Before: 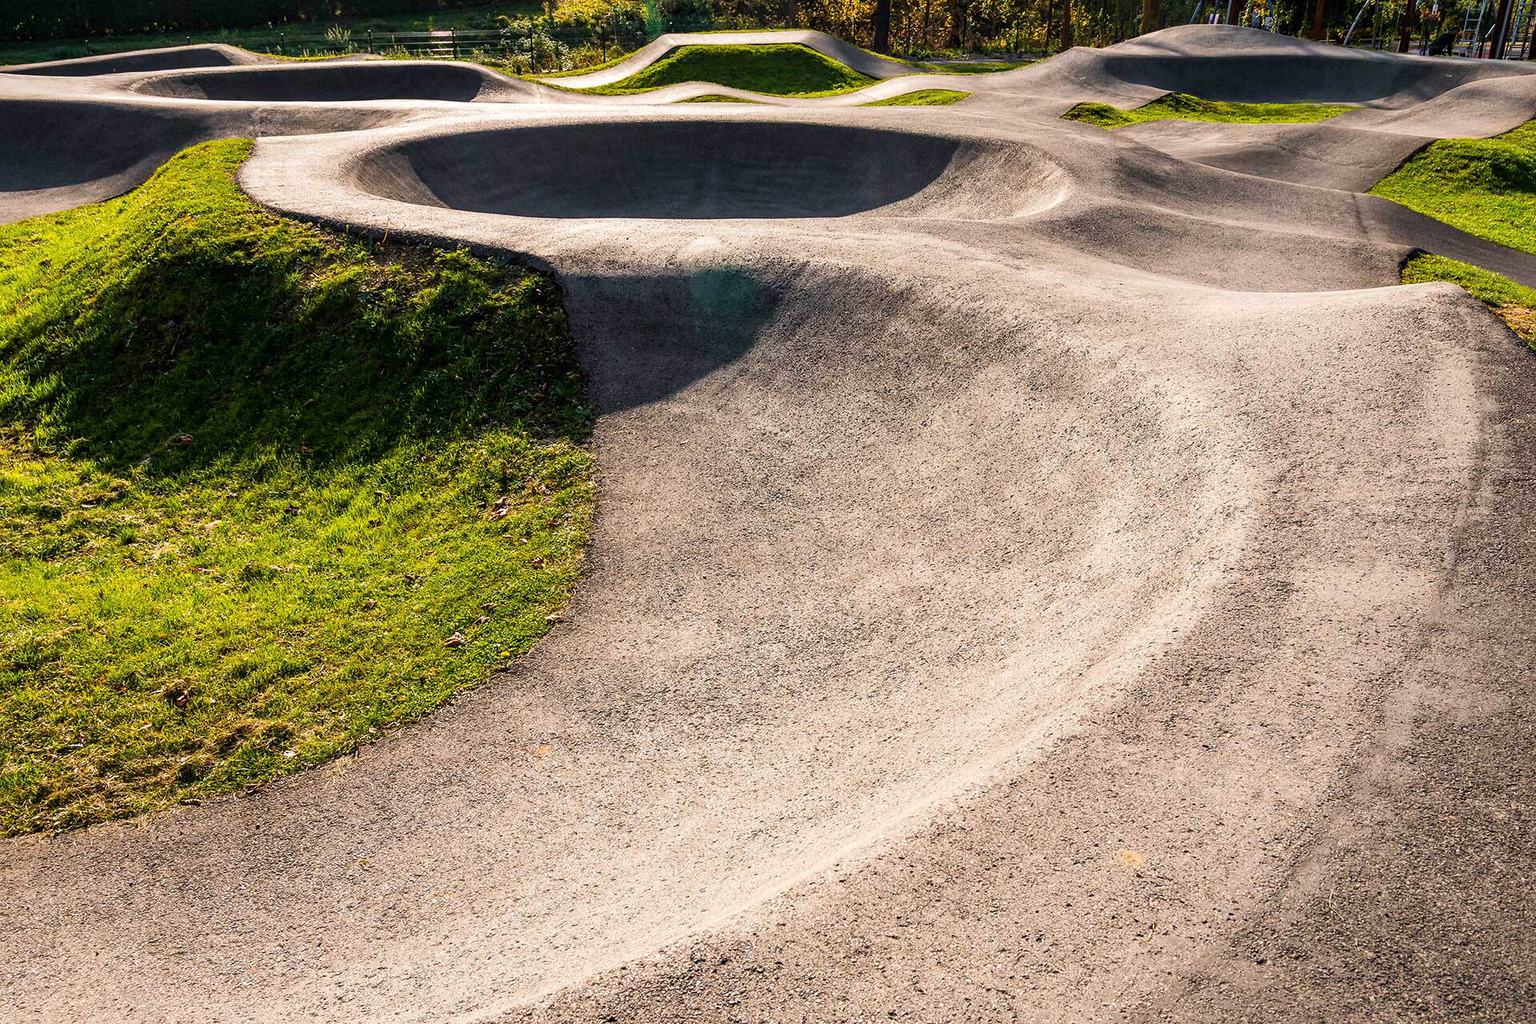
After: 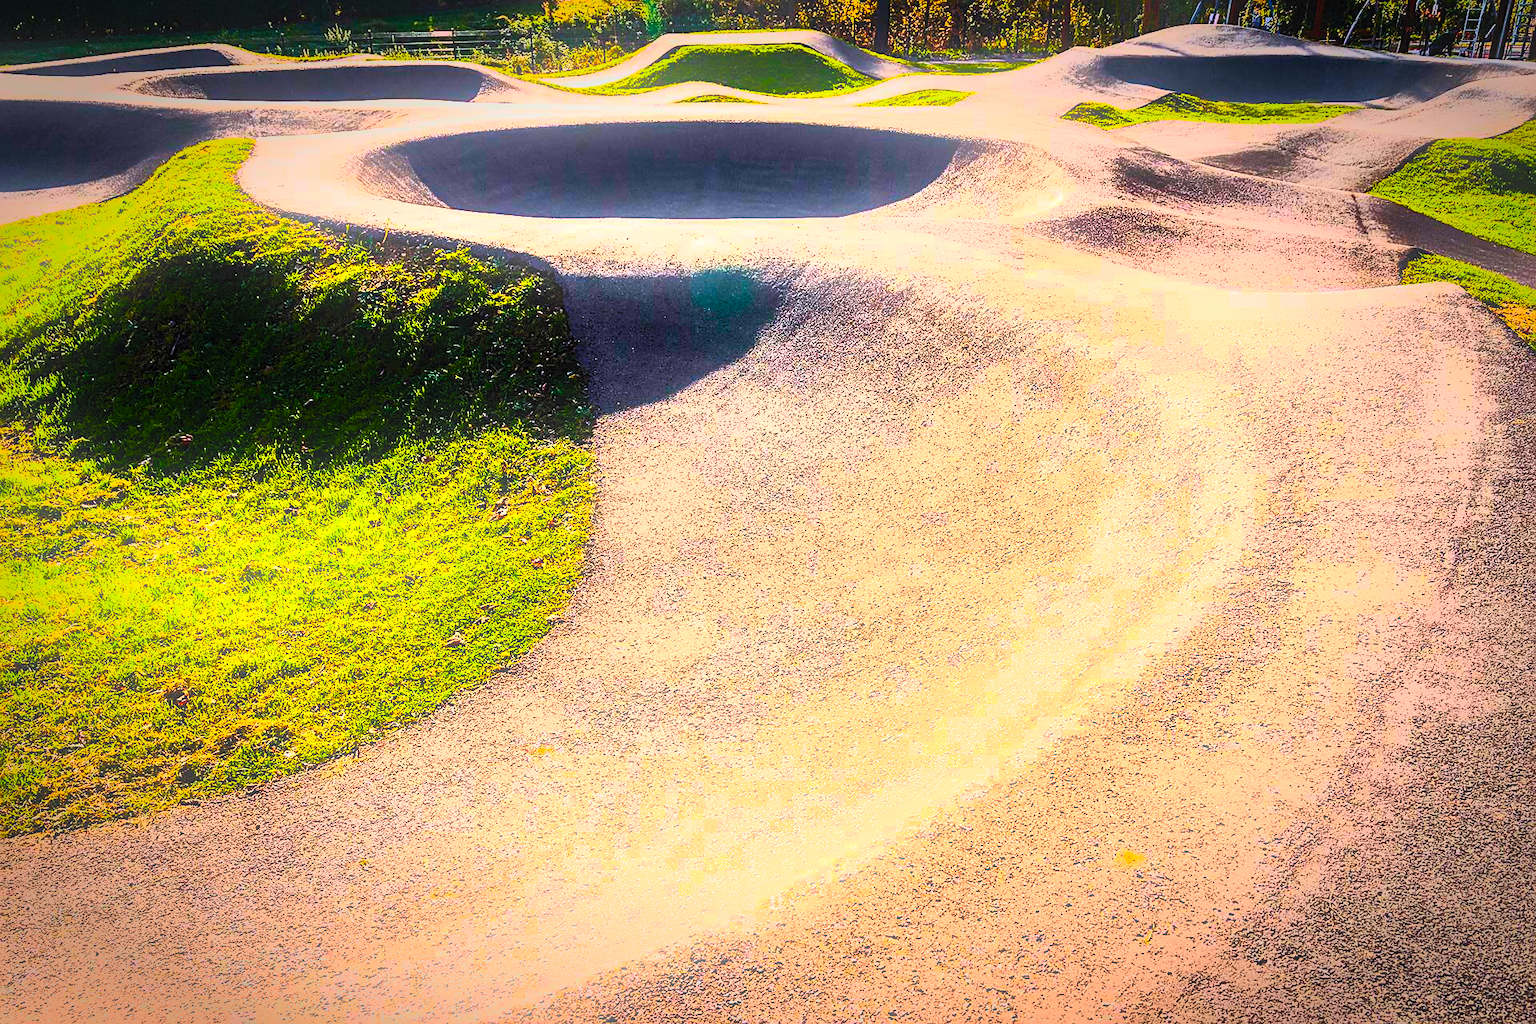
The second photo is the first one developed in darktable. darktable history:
bloom: size 9%, threshold 100%, strength 7%
sharpen: on, module defaults
vignetting: fall-off start 70.97%, brightness -0.584, saturation -0.118, width/height ratio 1.333
contrast brightness saturation: contrast 0.83, brightness 0.59, saturation 0.59
shadows and highlights: shadows 24.5, highlights -78.15, soften with gaussian
color balance rgb: perceptual saturation grading › global saturation 25%, perceptual brilliance grading › mid-tones 10%, perceptual brilliance grading › shadows 15%, global vibrance 20%
color balance: gamma [0.9, 0.988, 0.975, 1.025], gain [1.05, 1, 1, 1]
